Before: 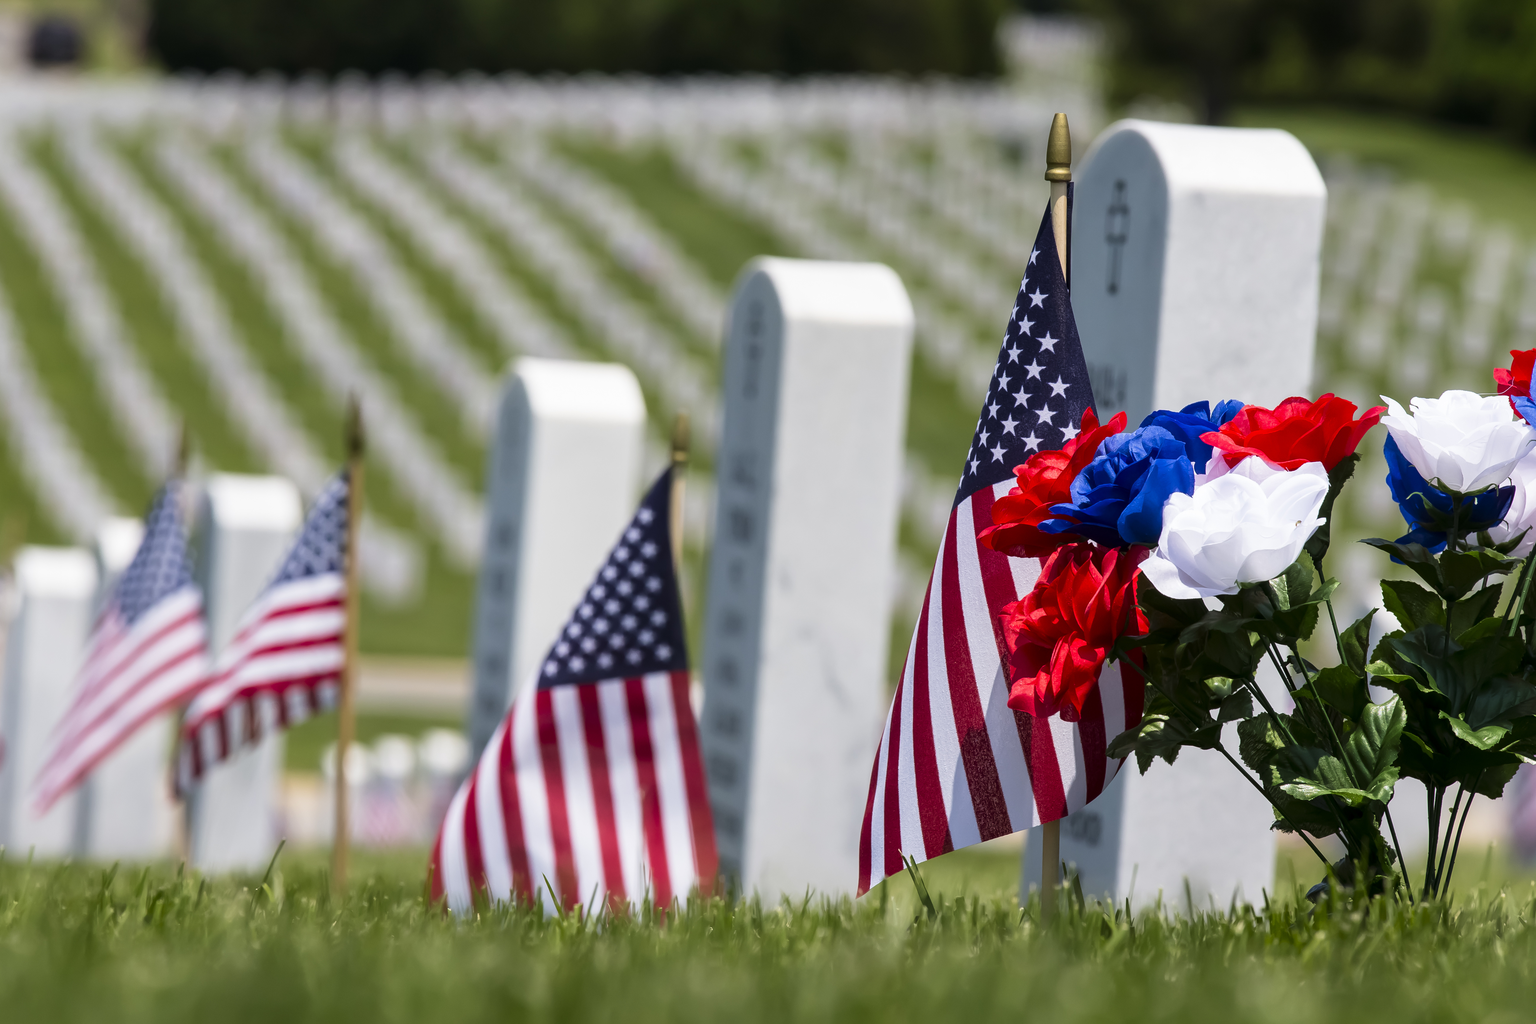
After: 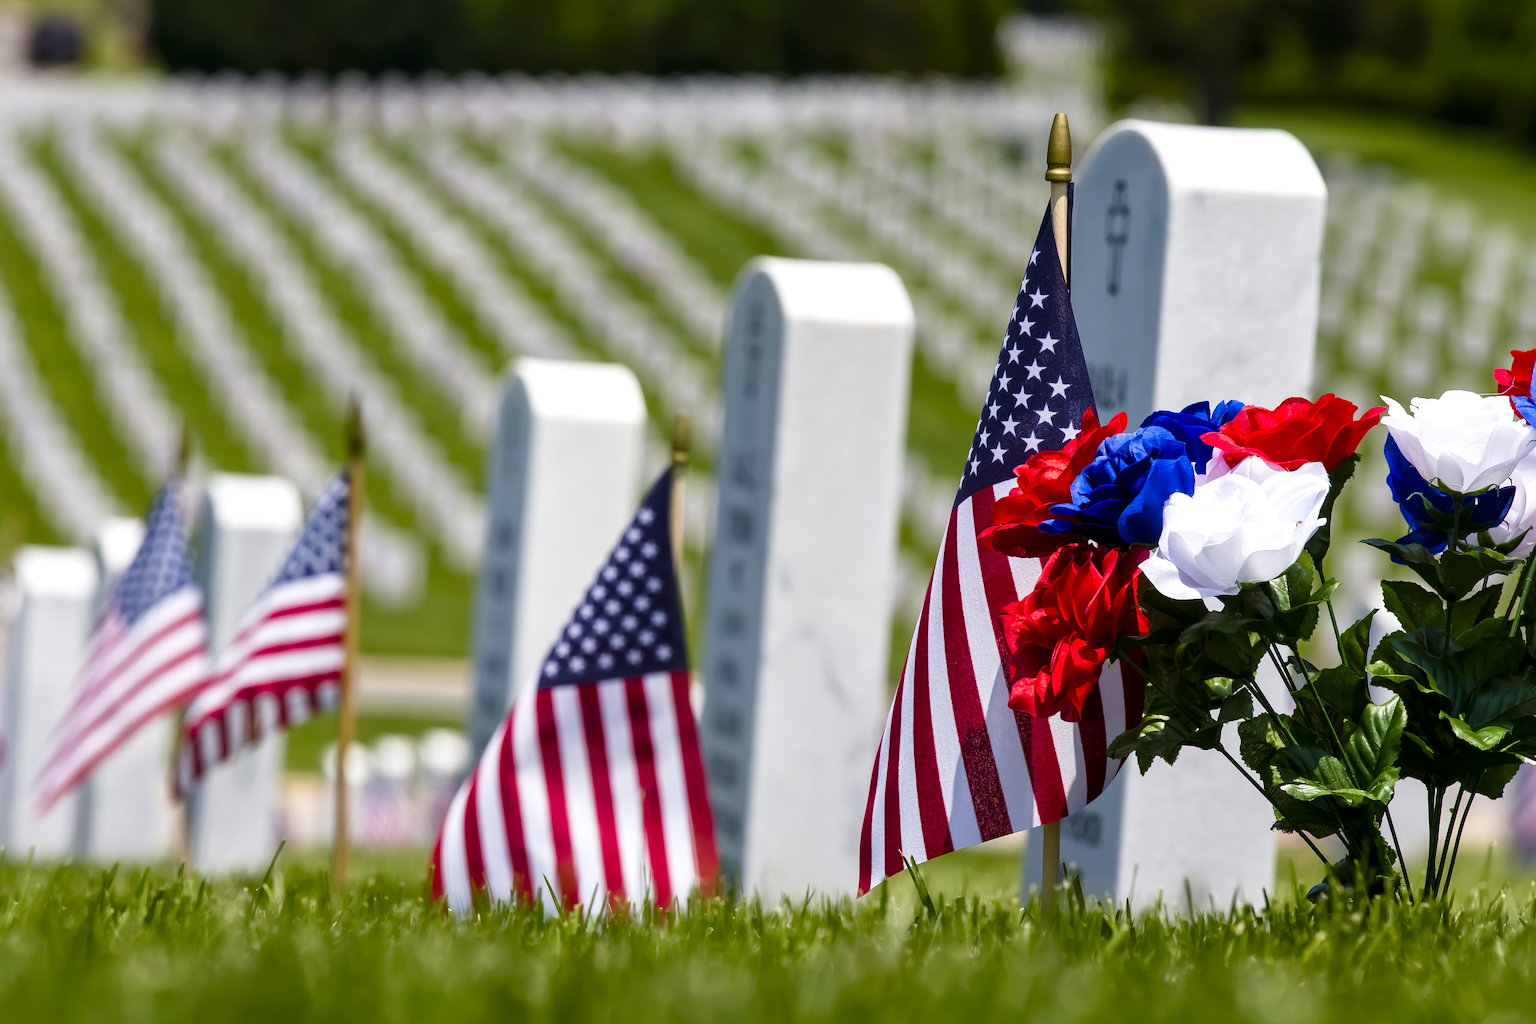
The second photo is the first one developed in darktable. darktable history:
local contrast: mode bilateral grid, contrast 20, coarseness 51, detail 120%, midtone range 0.2
color balance rgb: highlights gain › luminance 10.424%, perceptual saturation grading › global saturation 43.899%, perceptual saturation grading › highlights -49.249%, perceptual saturation grading › shadows 29.249%
